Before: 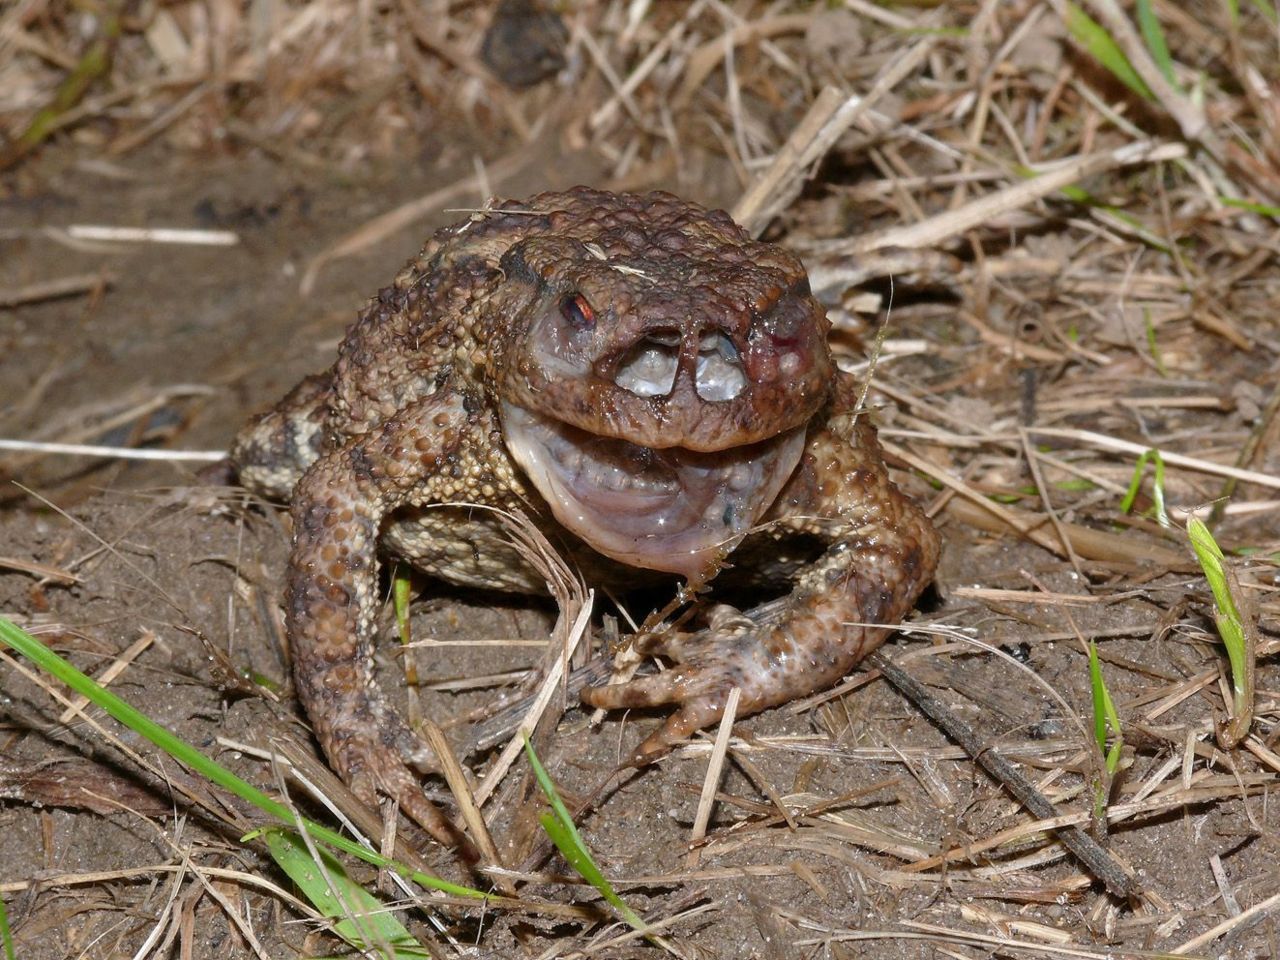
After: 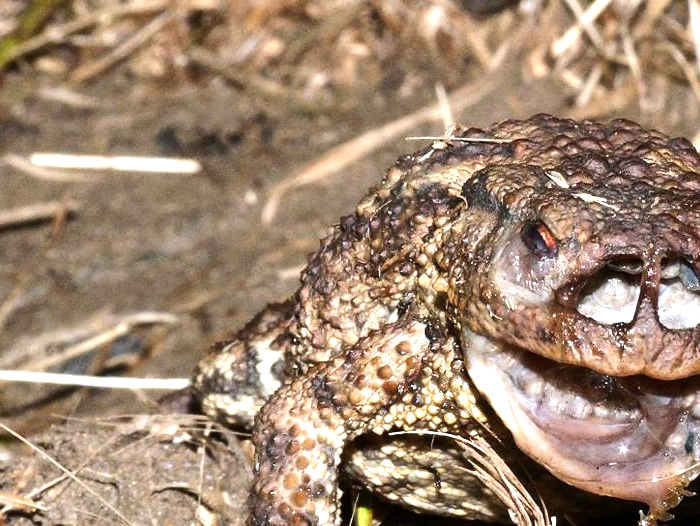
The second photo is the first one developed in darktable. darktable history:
crop and rotate: left 3.047%, top 7.509%, right 42.236%, bottom 37.598%
grain: coarseness 0.09 ISO, strength 16.61%
tone equalizer: -8 EV -1.08 EV, -7 EV -1.01 EV, -6 EV -0.867 EV, -5 EV -0.578 EV, -3 EV 0.578 EV, -2 EV 0.867 EV, -1 EV 1.01 EV, +0 EV 1.08 EV, edges refinement/feathering 500, mask exposure compensation -1.57 EV, preserve details no
exposure: black level correction 0, exposure 0.6 EV, compensate highlight preservation false
